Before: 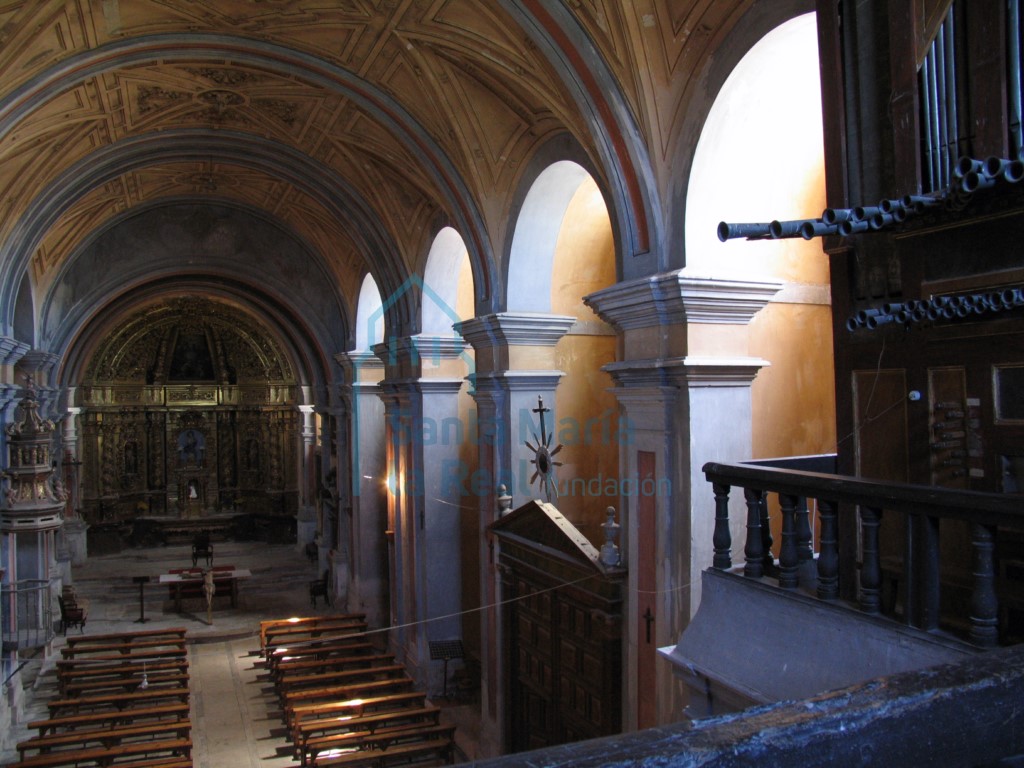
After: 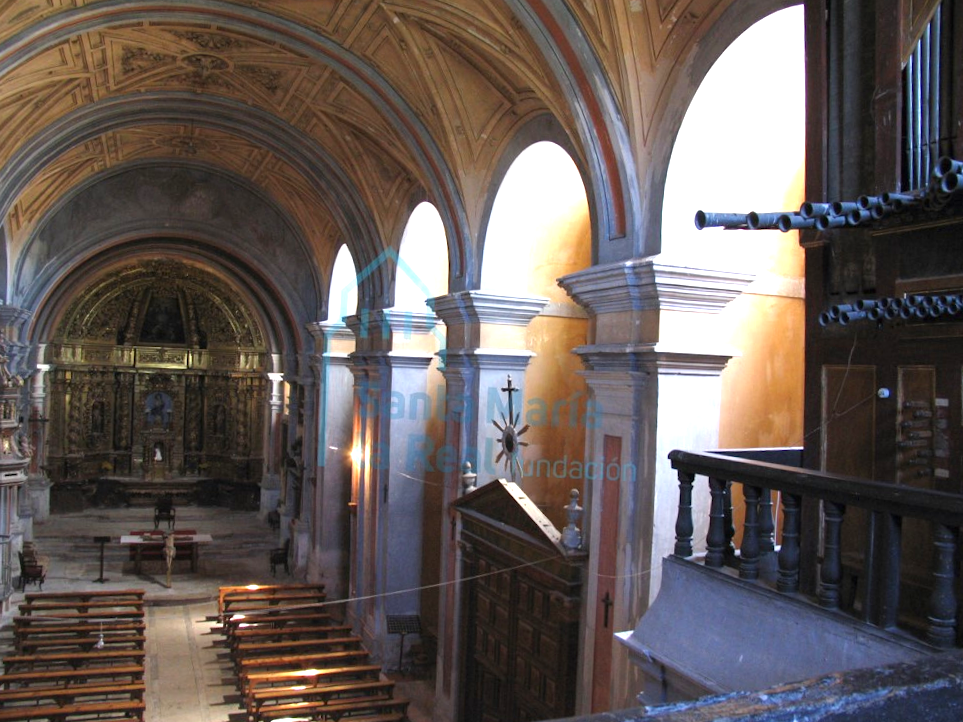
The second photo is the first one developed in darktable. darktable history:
exposure: black level correction 0, exposure 1.028 EV, compensate exposure bias true, compensate highlight preservation false
crop and rotate: angle -2.77°
